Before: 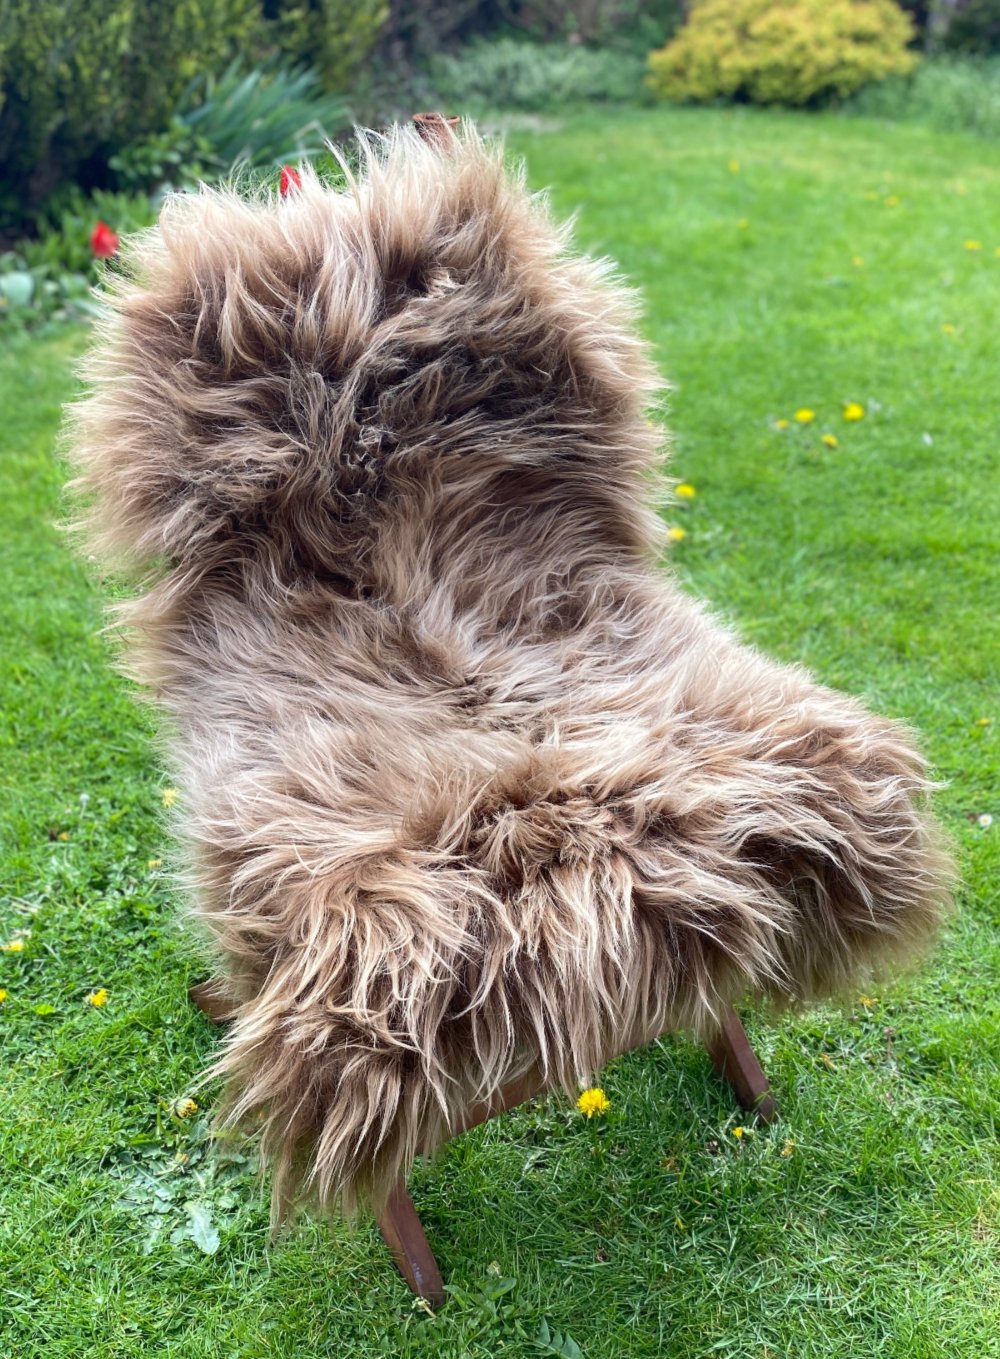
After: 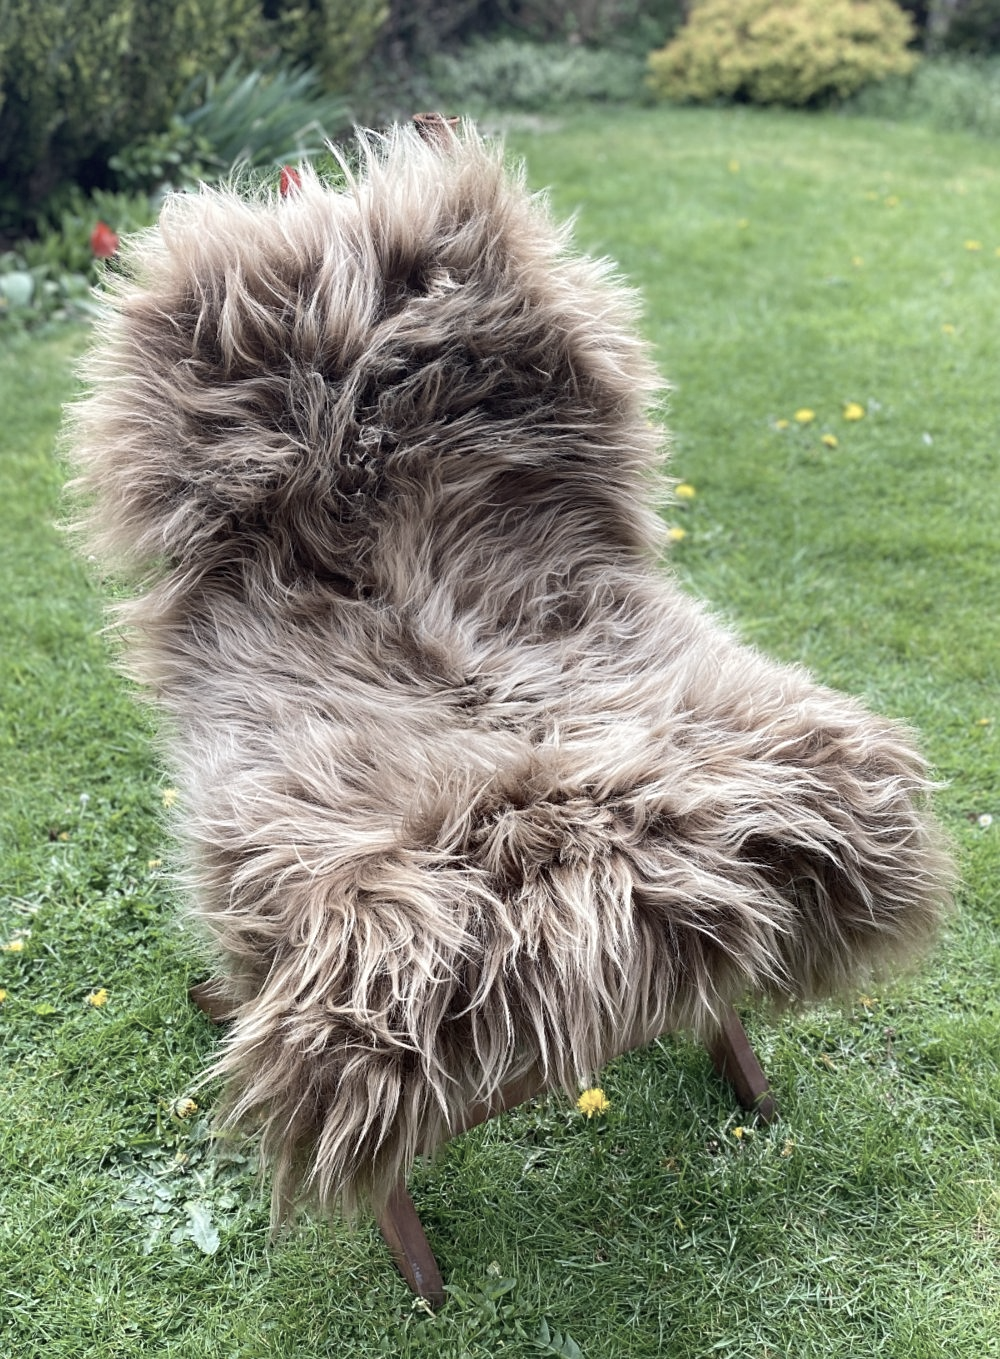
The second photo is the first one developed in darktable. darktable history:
tone equalizer: on, module defaults
color correction: saturation 0.57
sharpen: amount 0.2
